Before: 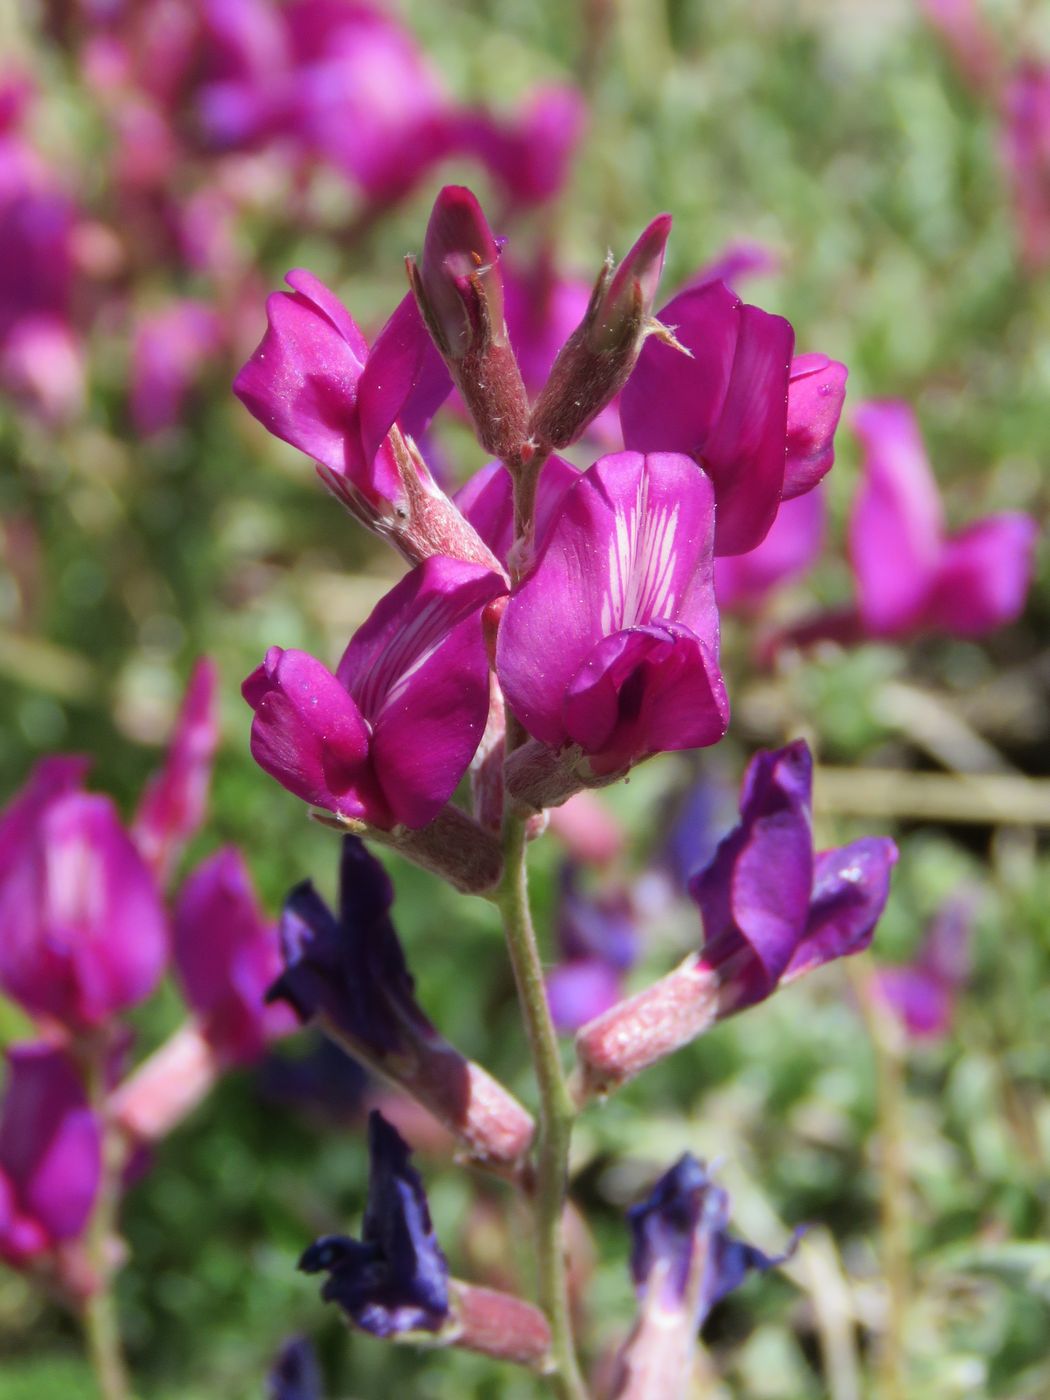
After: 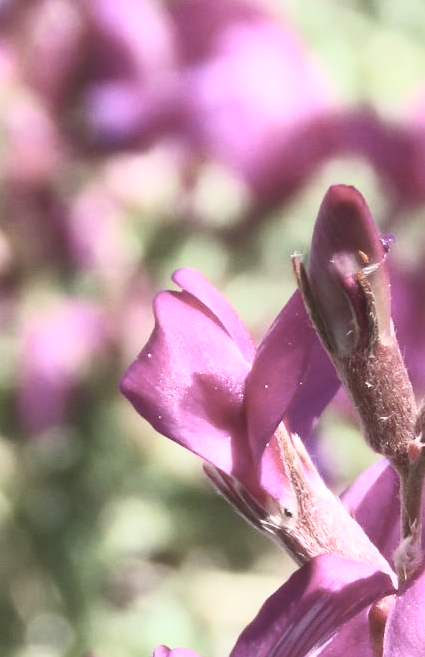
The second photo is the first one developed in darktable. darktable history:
contrast brightness saturation: contrast 0.552, brightness 0.577, saturation -0.349
crop and rotate: left 10.825%, top 0.087%, right 48.697%, bottom 52.927%
